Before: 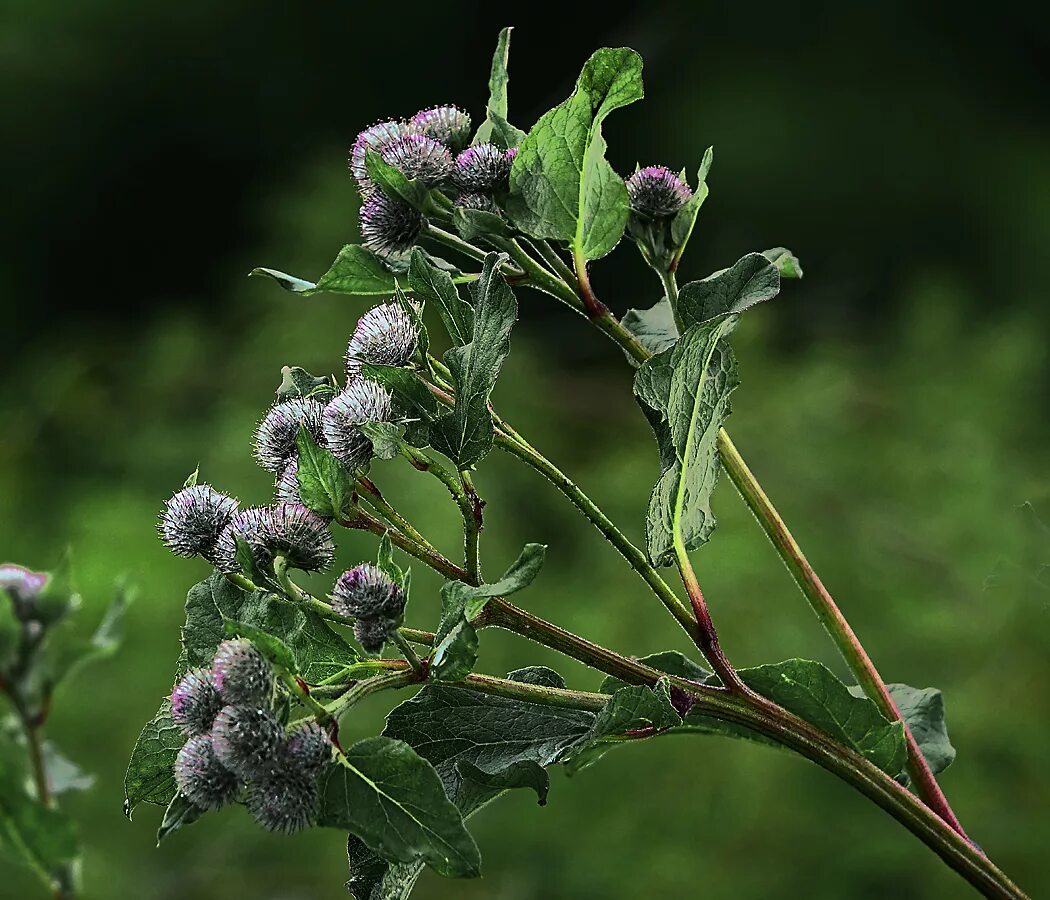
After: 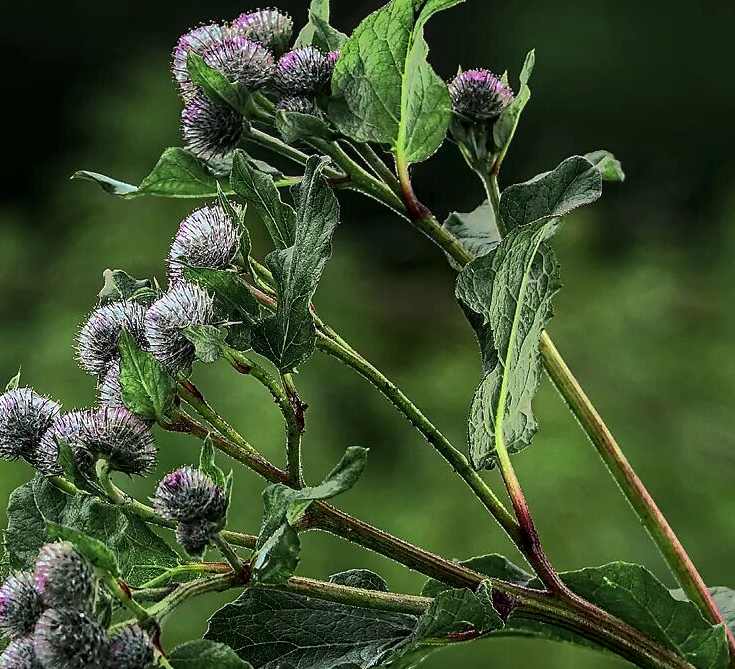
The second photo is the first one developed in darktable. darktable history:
local contrast: on, module defaults
color correction: highlights a* 0.033, highlights b* -0.833
crop and rotate: left 16.967%, top 10.846%, right 12.956%, bottom 14.726%
